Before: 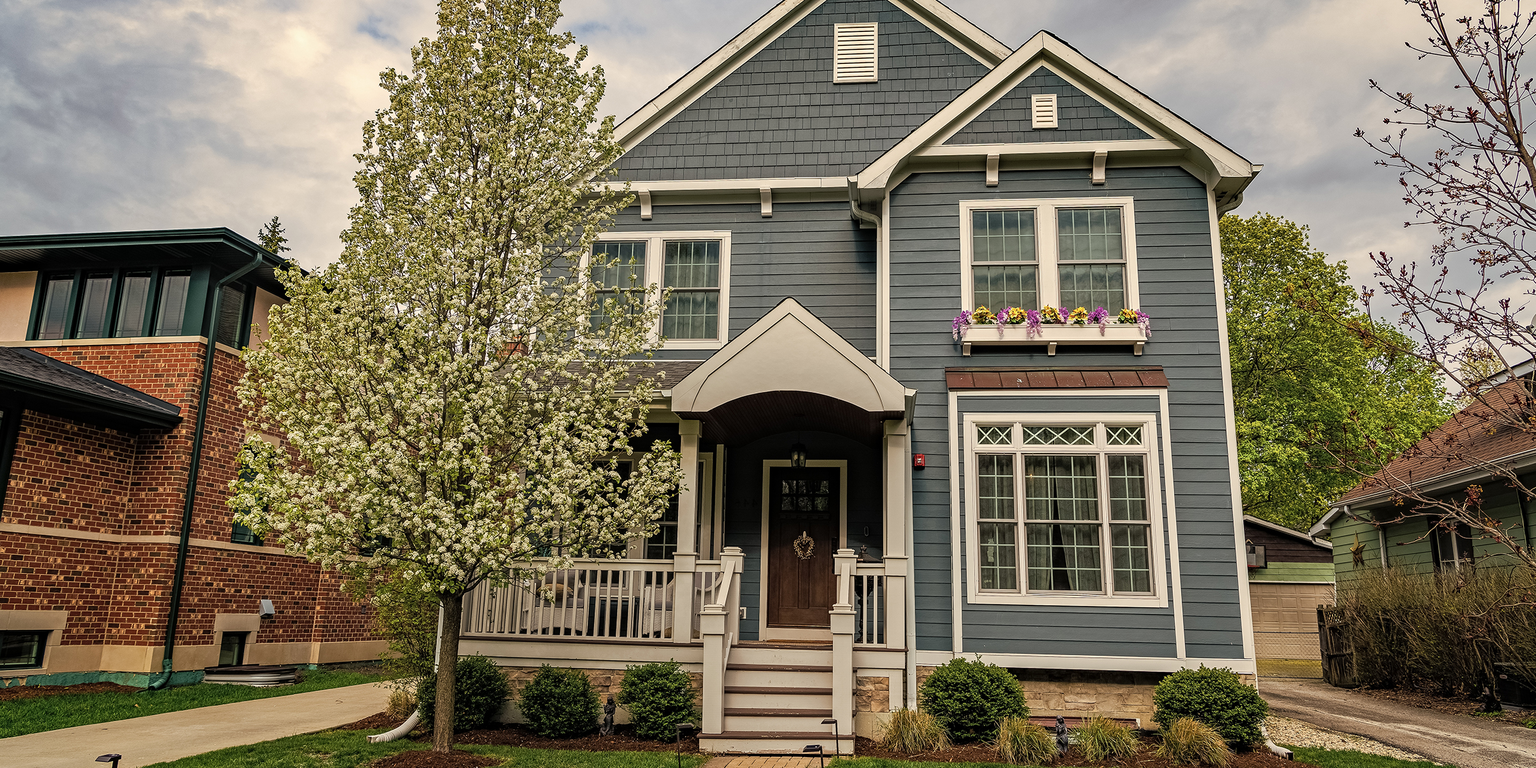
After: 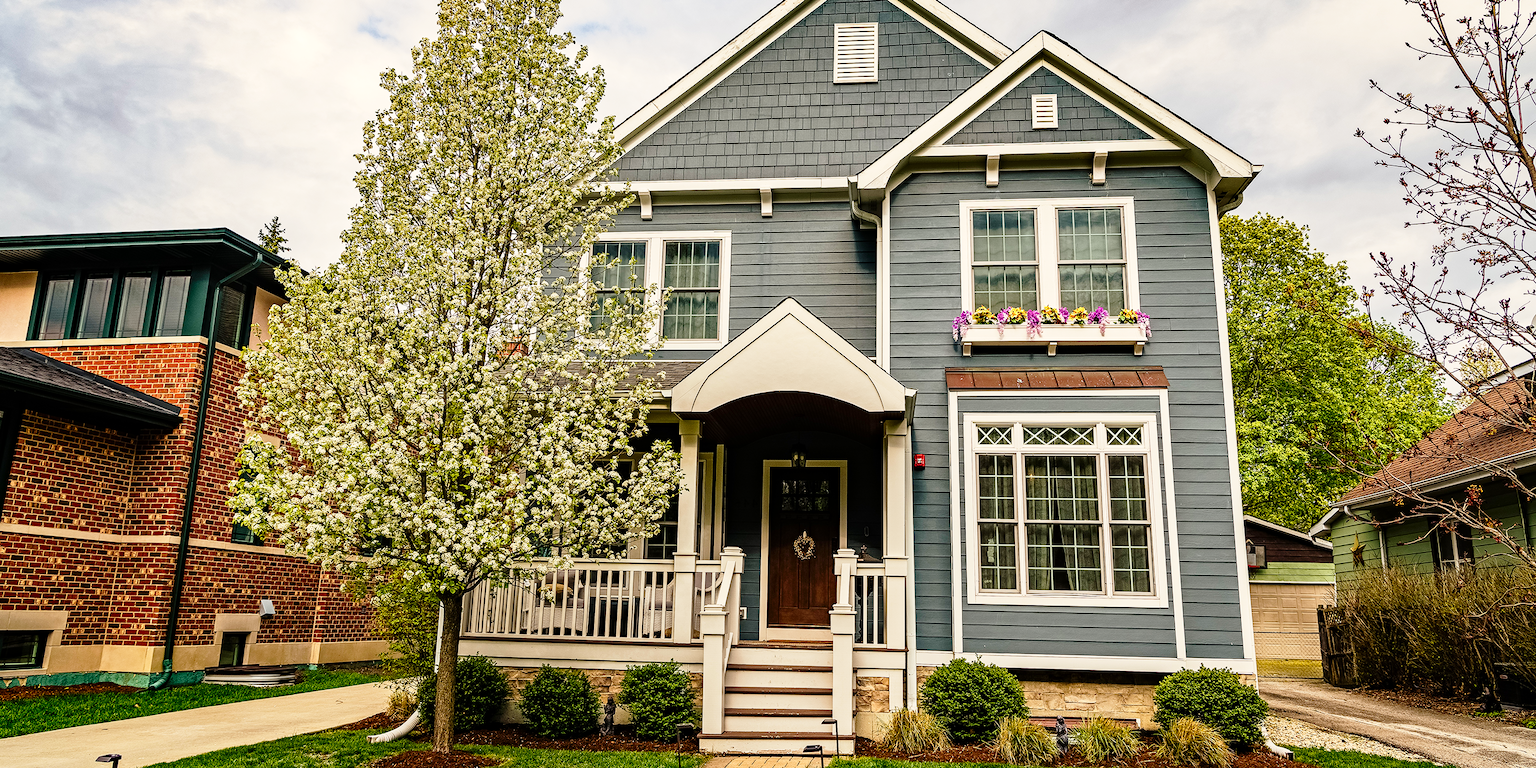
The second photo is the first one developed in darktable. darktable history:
contrast brightness saturation: contrast 0.129, brightness -0.059, saturation 0.164
exposure: compensate exposure bias true, compensate highlight preservation false
local contrast: mode bilateral grid, contrast 14, coarseness 36, detail 105%, midtone range 0.2
base curve: curves: ch0 [(0, 0) (0.028, 0.03) (0.121, 0.232) (0.46, 0.748) (0.859, 0.968) (1, 1)], preserve colors none
